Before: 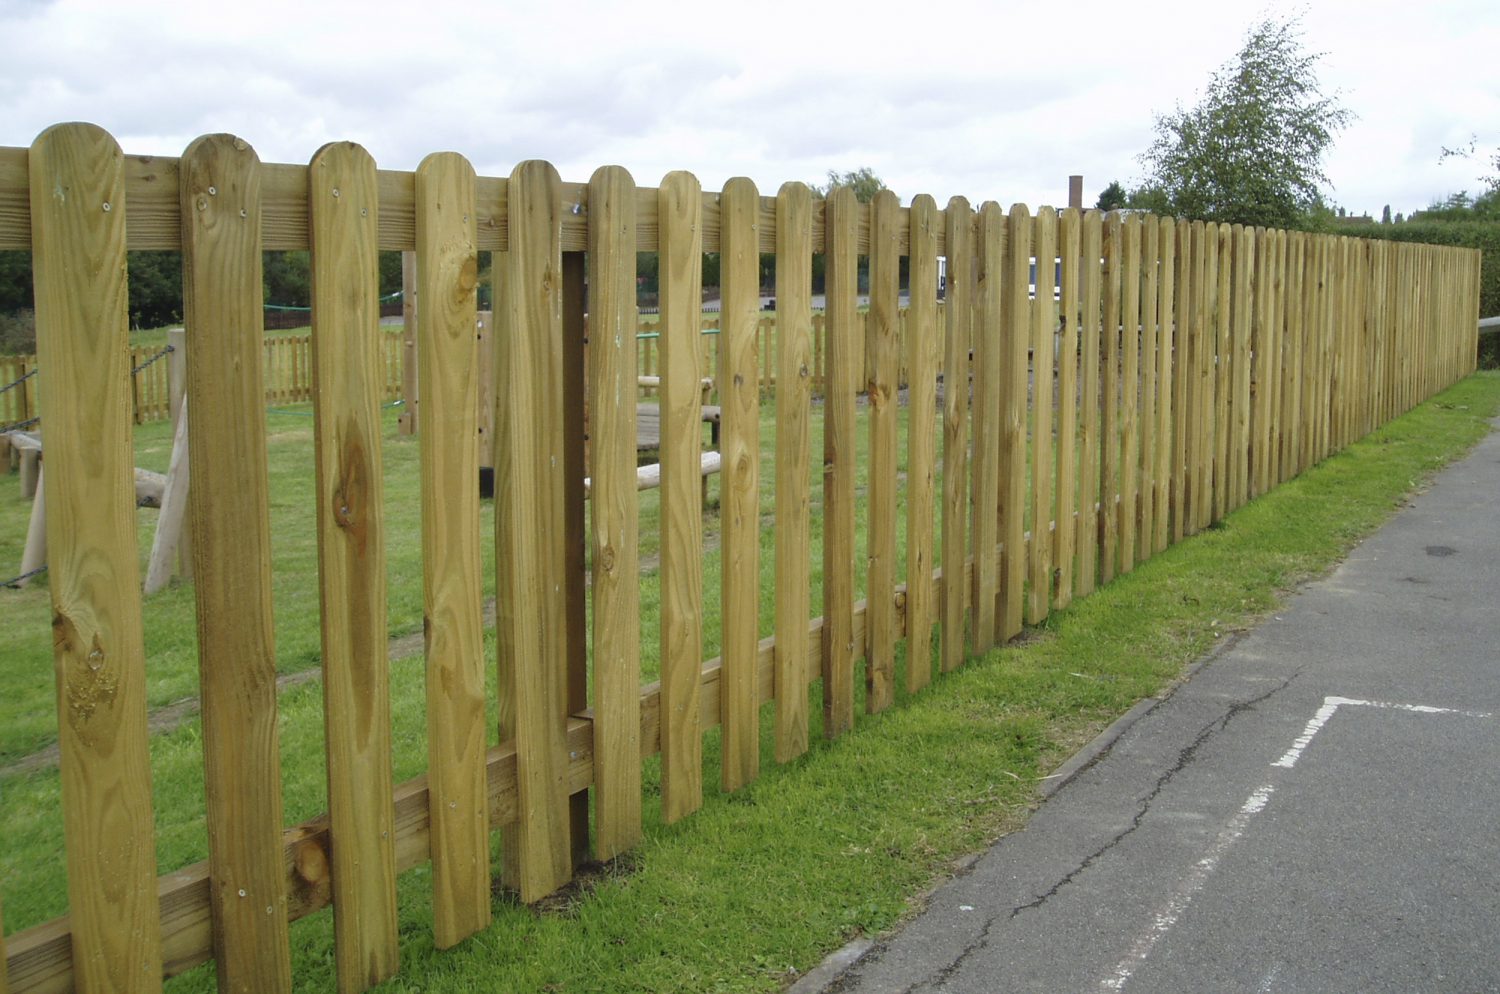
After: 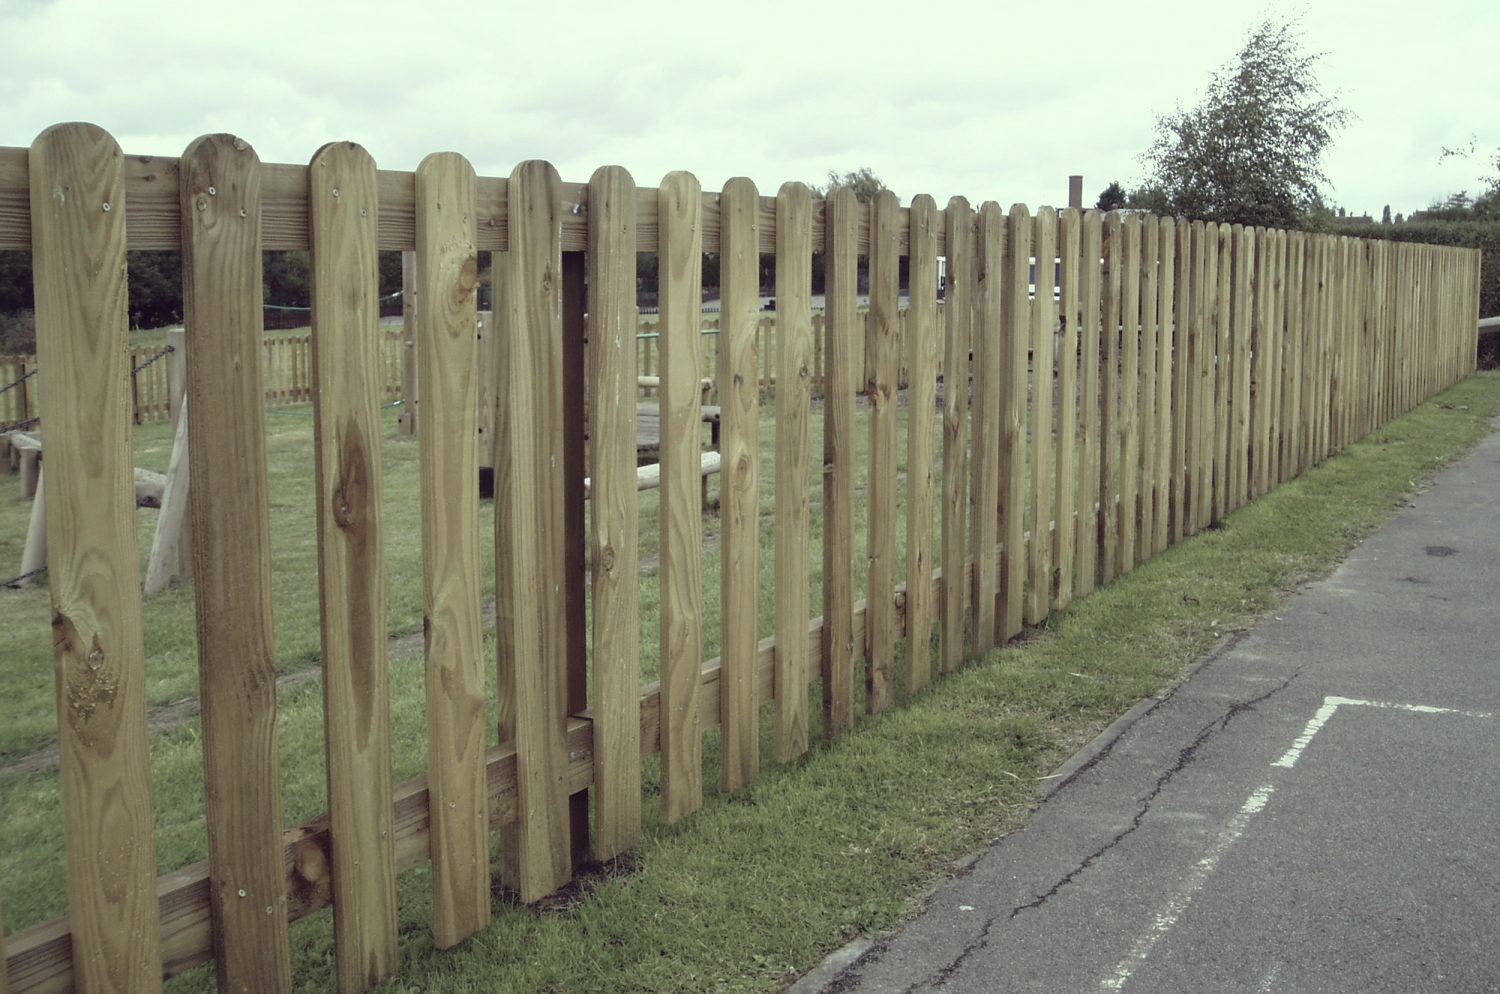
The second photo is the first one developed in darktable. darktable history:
color correction: highlights a* -20.25, highlights b* 20.69, shadows a* 20.02, shadows b* -20.03, saturation 0.459
exposure: exposure -0.056 EV, compensate highlight preservation false
contrast brightness saturation: contrast 0.151, brightness -0.008, saturation 0.105
